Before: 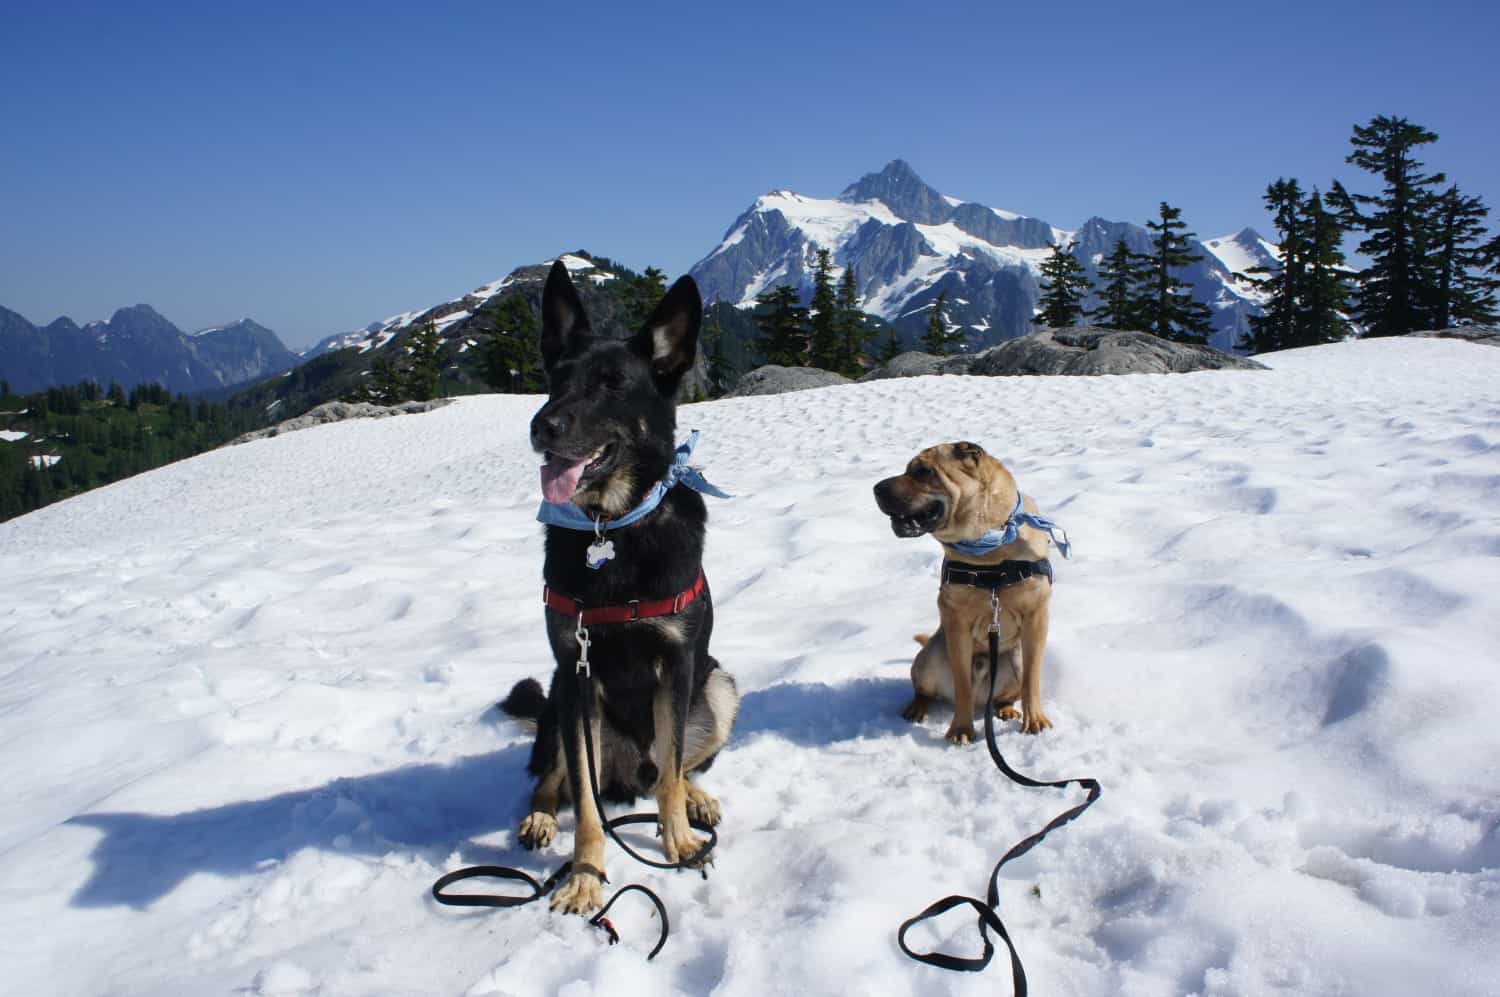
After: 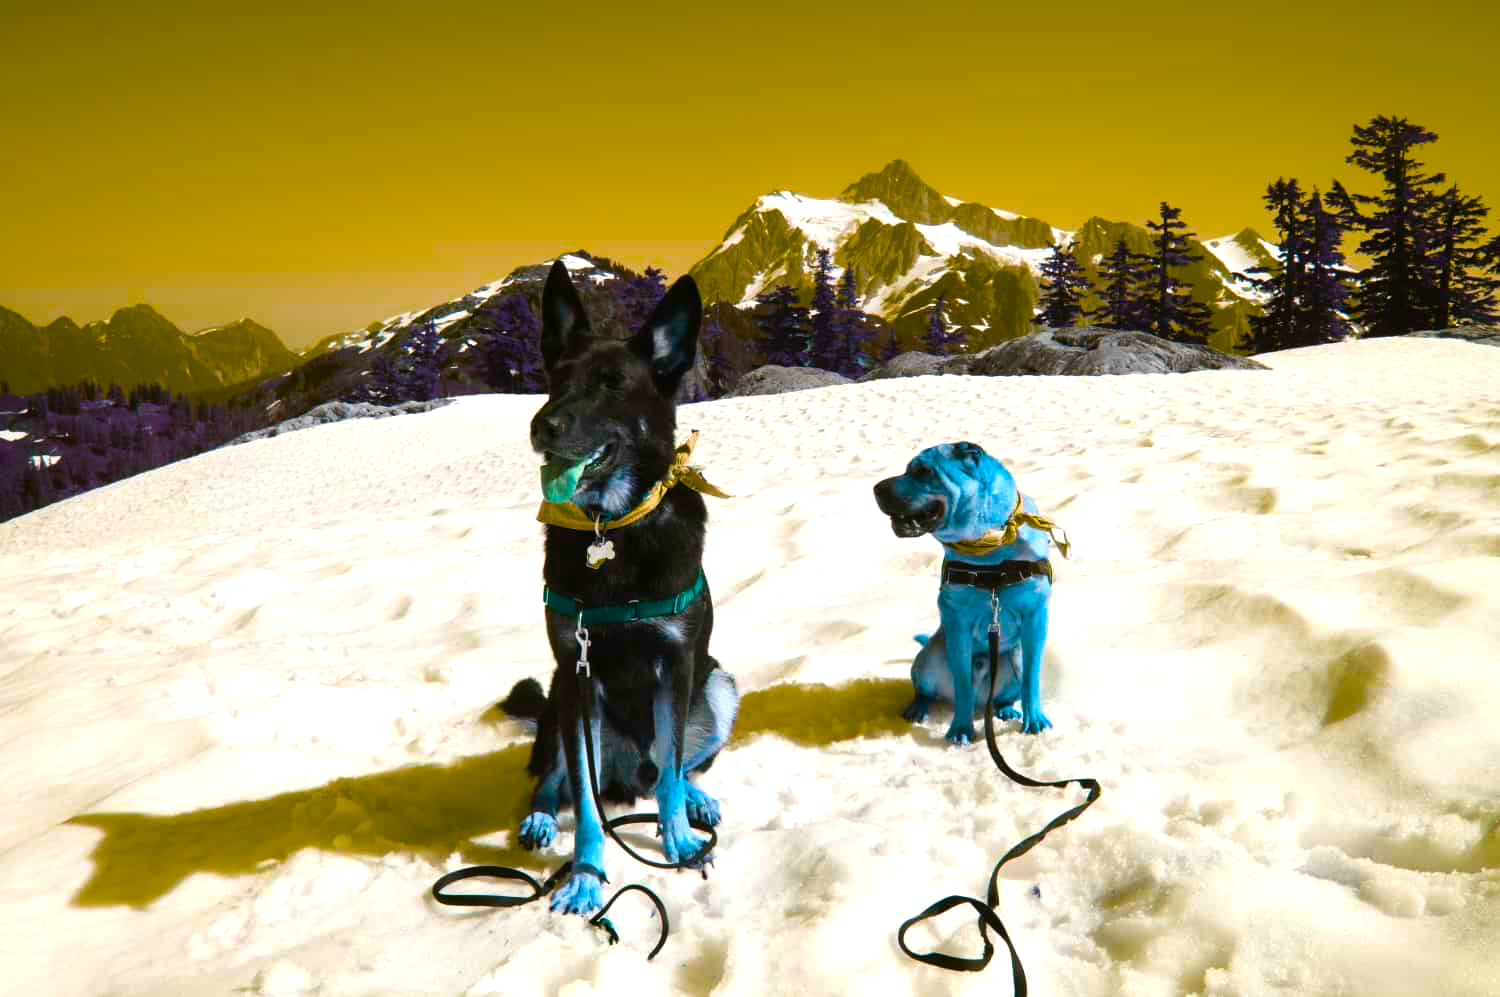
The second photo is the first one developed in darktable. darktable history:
color balance rgb: shadows lift › luminance -9.912%, shadows lift › chroma 0.914%, shadows lift › hue 113.11°, linear chroma grading › global chroma 15.578%, perceptual saturation grading › global saturation 25.878%, hue shift 176.82°, perceptual brilliance grading › global brilliance 12.091%, global vibrance 49.762%, contrast 0.837%
